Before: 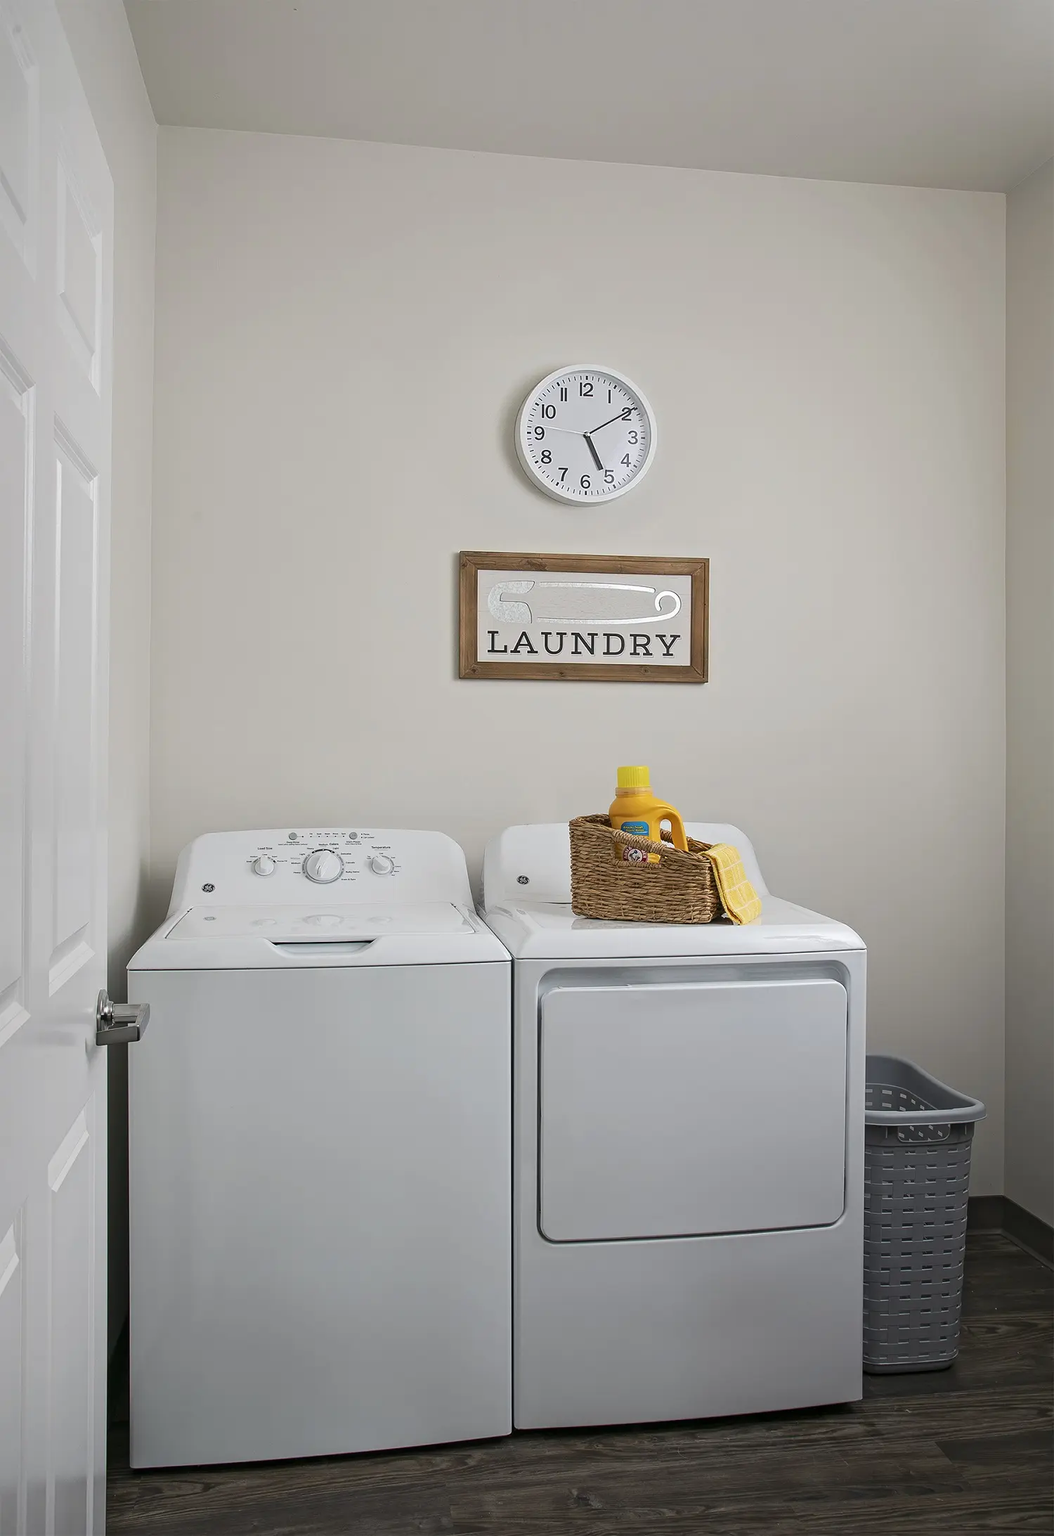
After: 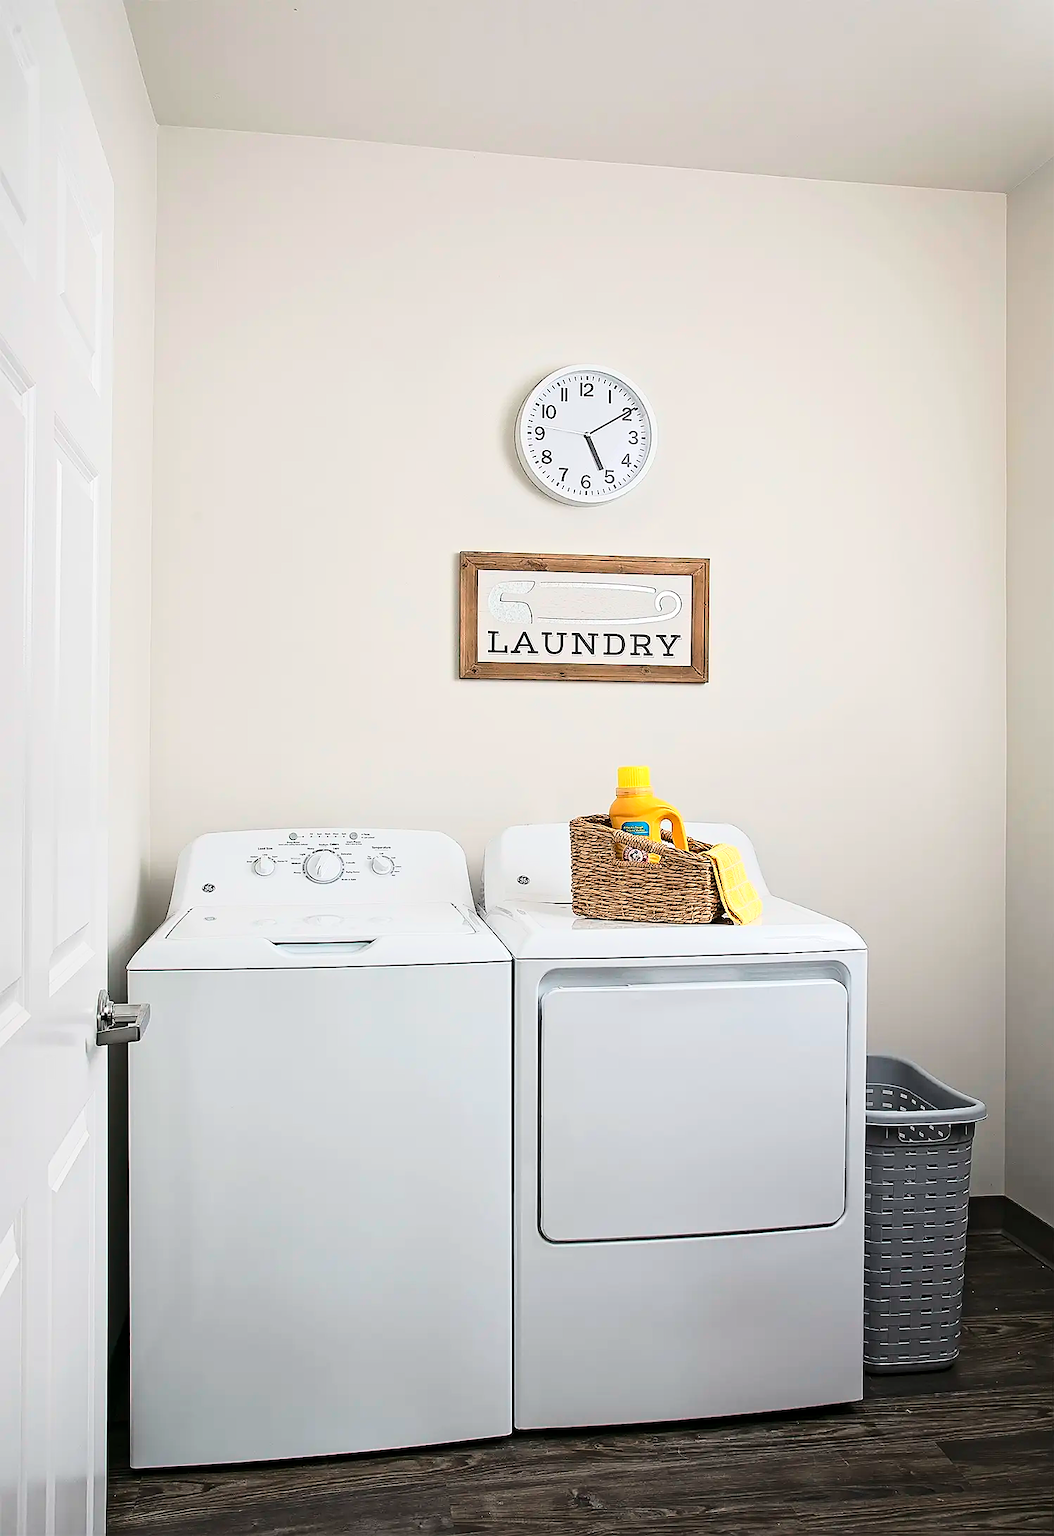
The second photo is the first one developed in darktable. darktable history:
sharpen: radius 1.413, amount 1.239, threshold 0.668
base curve: curves: ch0 [(0, 0) (0.028, 0.03) (0.121, 0.232) (0.46, 0.748) (0.859, 0.968) (1, 1)], preserve colors average RGB
